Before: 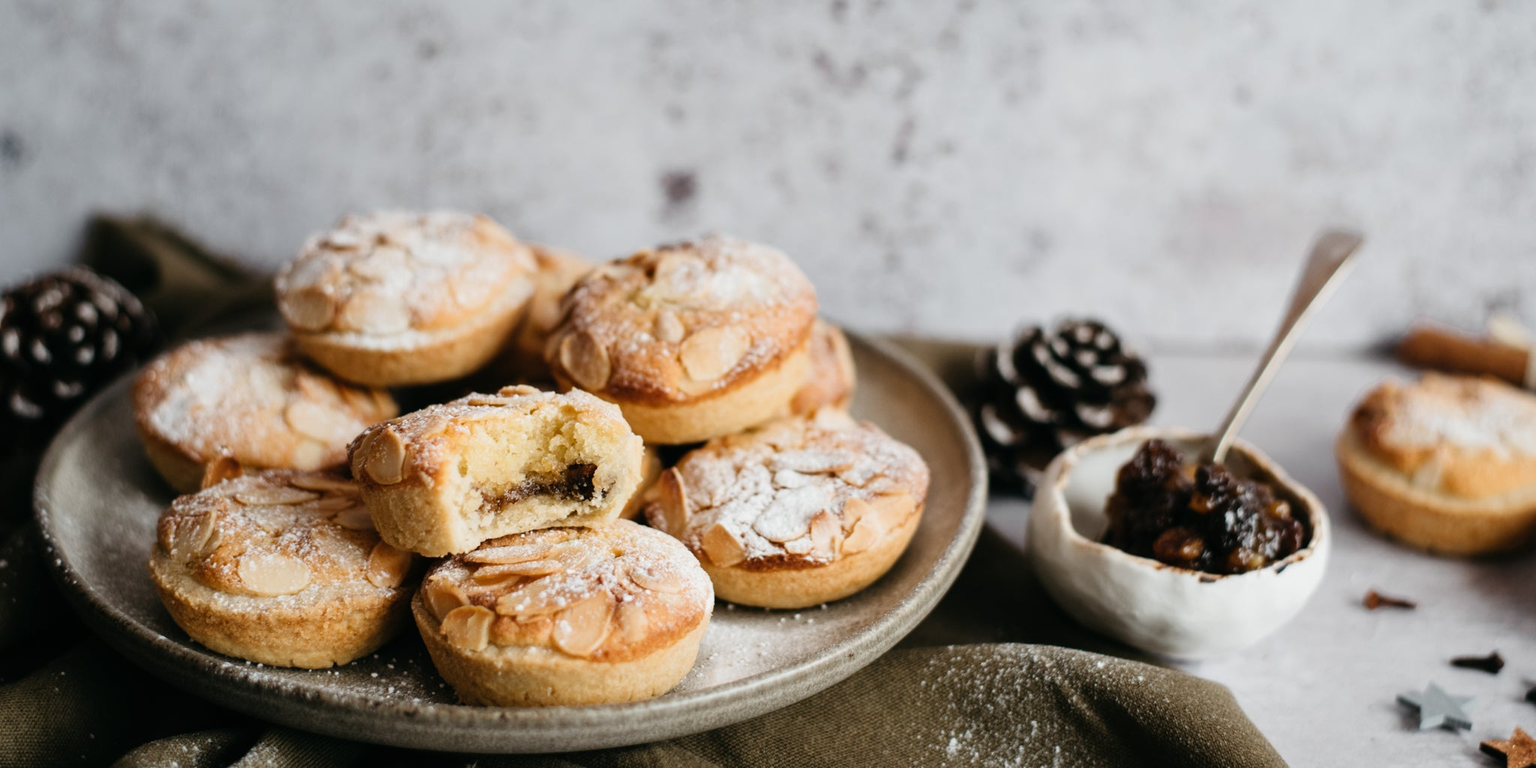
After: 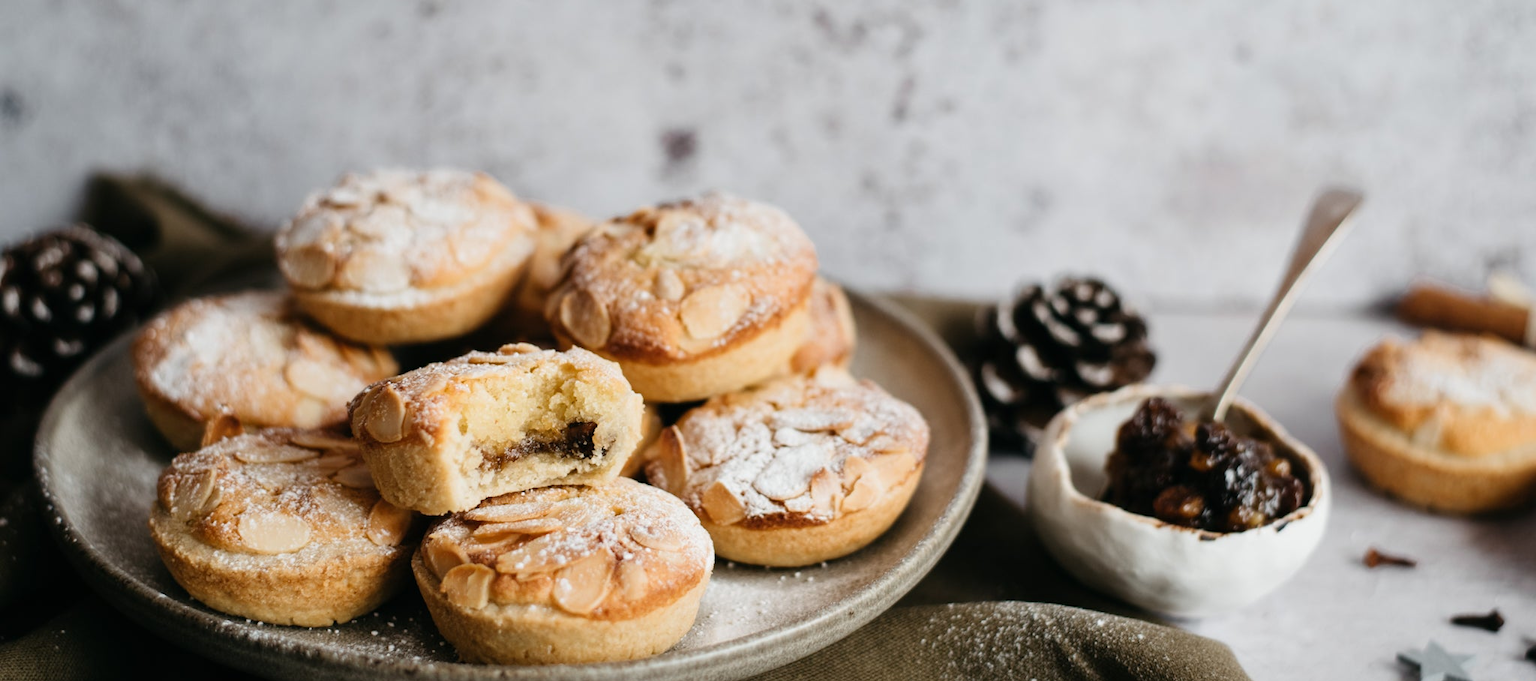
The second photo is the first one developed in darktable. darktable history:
color calibration: illuminant same as pipeline (D50), adaptation none (bypass), x 0.332, y 0.335, temperature 5013.36 K
crop and rotate: top 5.476%, bottom 5.827%
